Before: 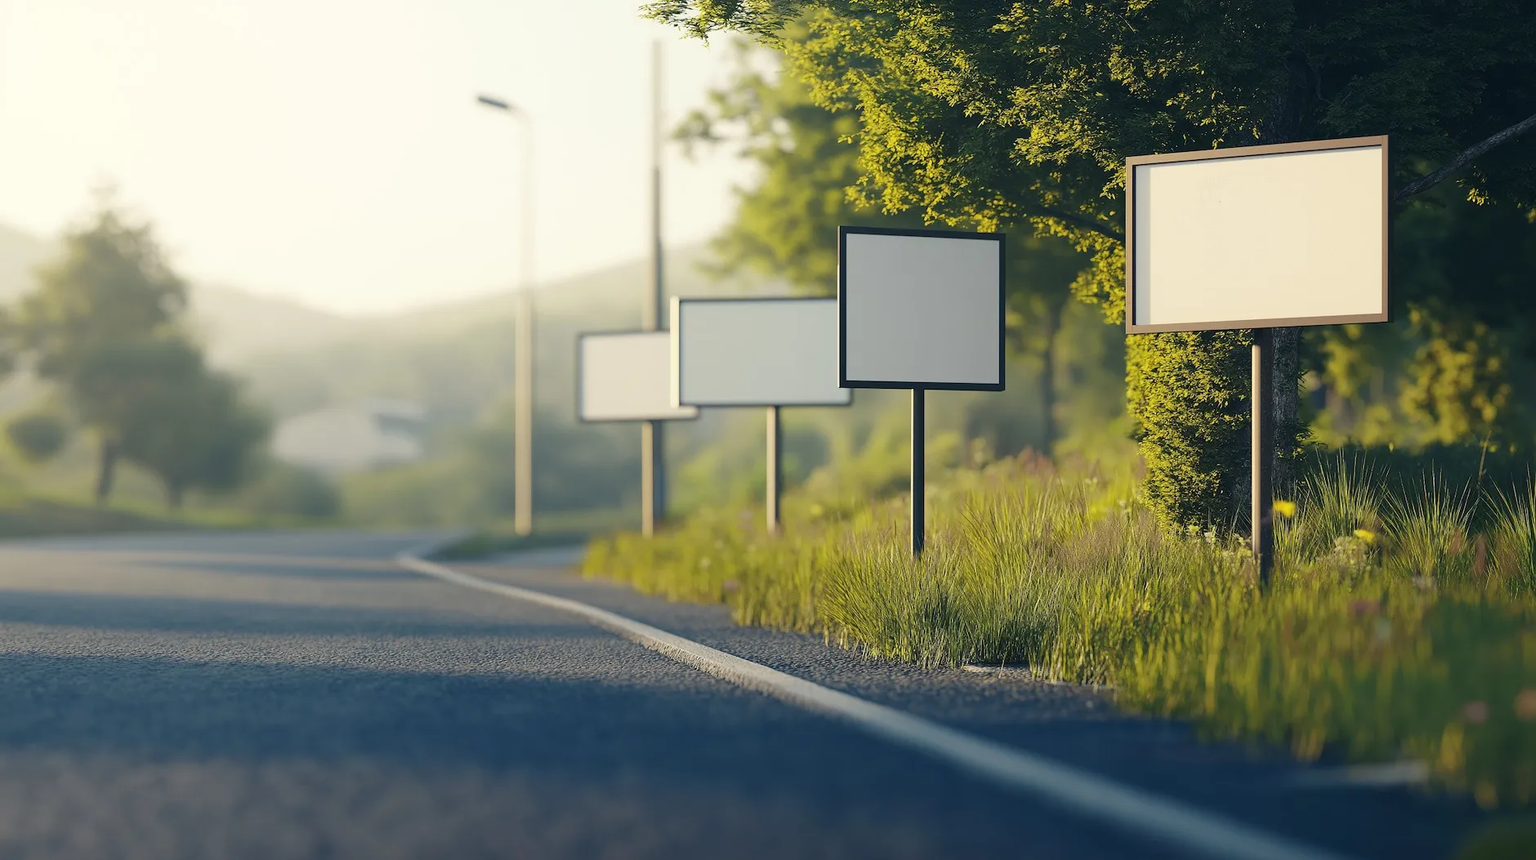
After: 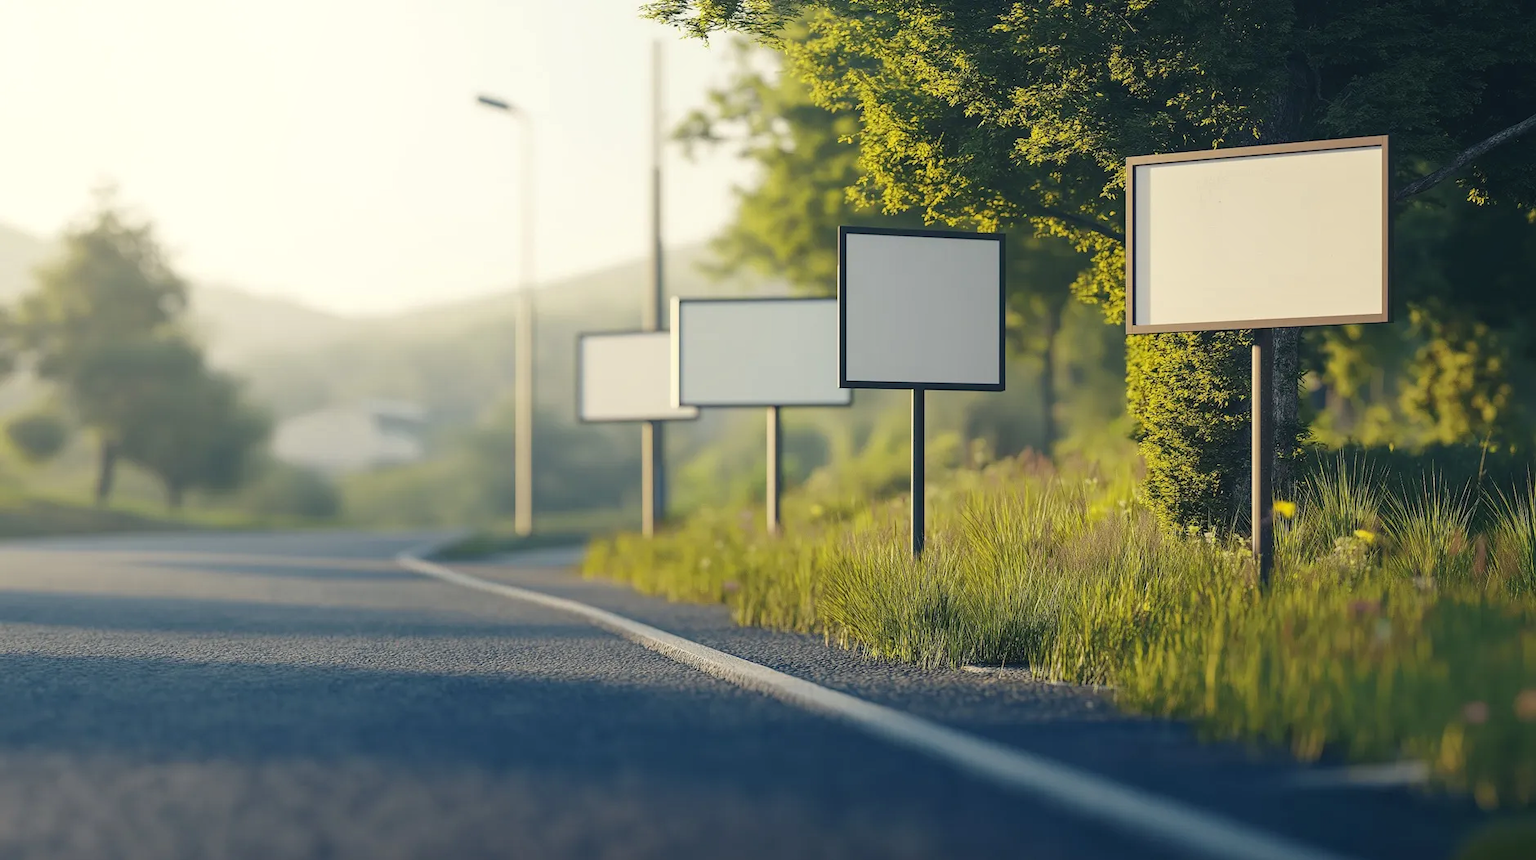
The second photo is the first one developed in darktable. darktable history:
local contrast: detail 110%
exposure: exposure 0.078 EV, compensate highlight preservation false
